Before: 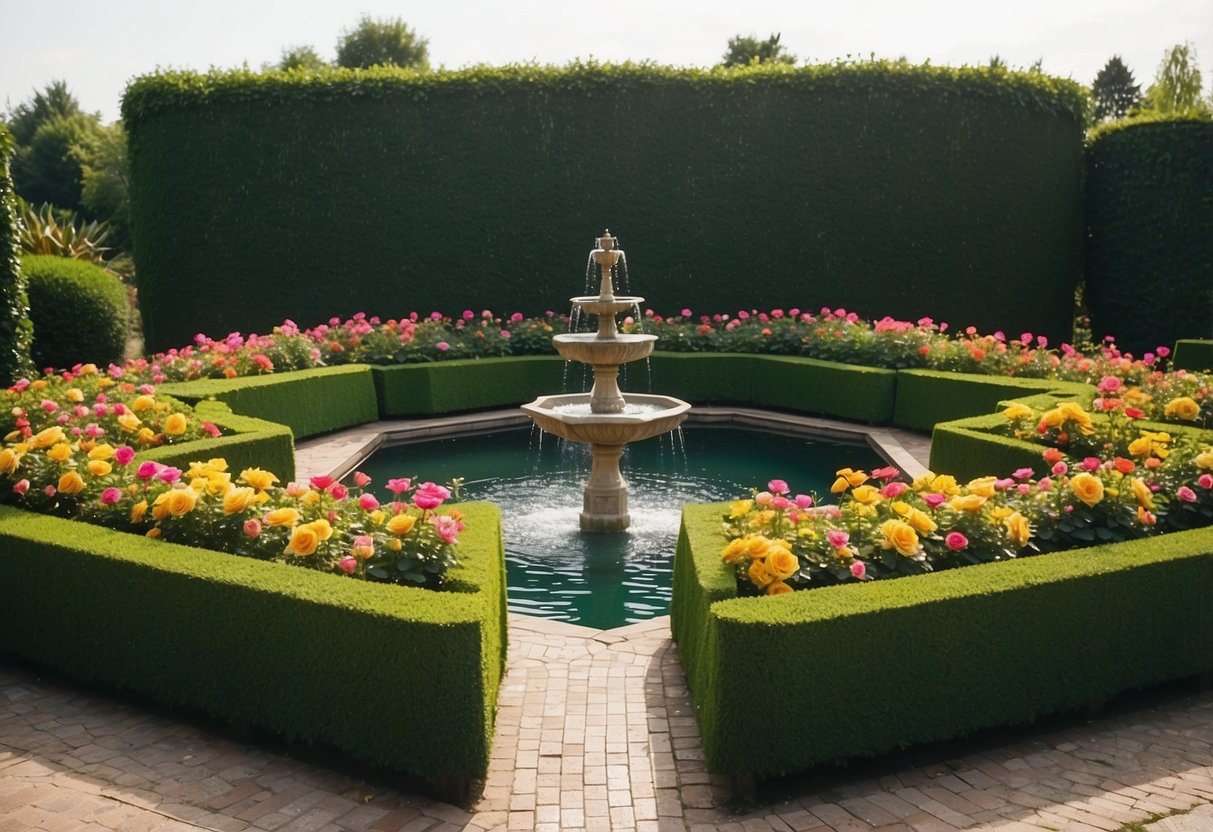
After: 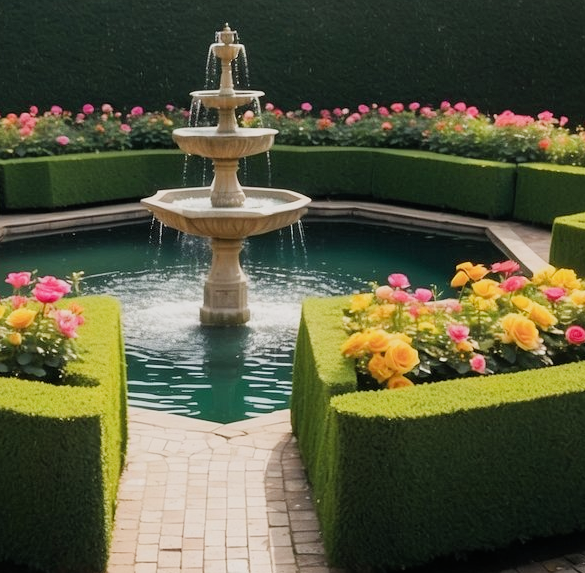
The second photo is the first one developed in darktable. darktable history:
filmic rgb: black relative exposure -6.74 EV, white relative exposure 4.56 EV, hardness 3.26
crop: left 31.402%, top 24.82%, right 20.326%, bottom 6.227%
exposure: black level correction 0, exposure 0.596 EV, compensate highlight preservation false
